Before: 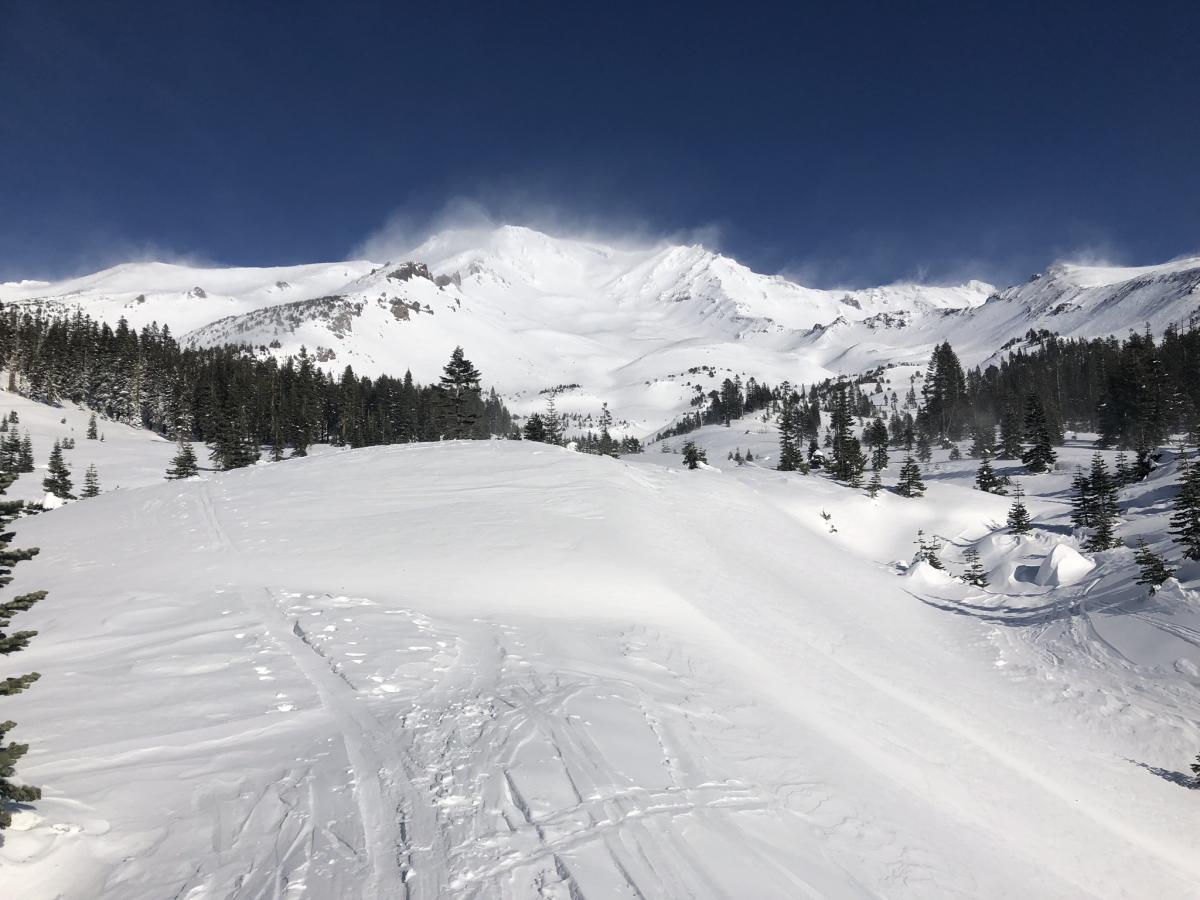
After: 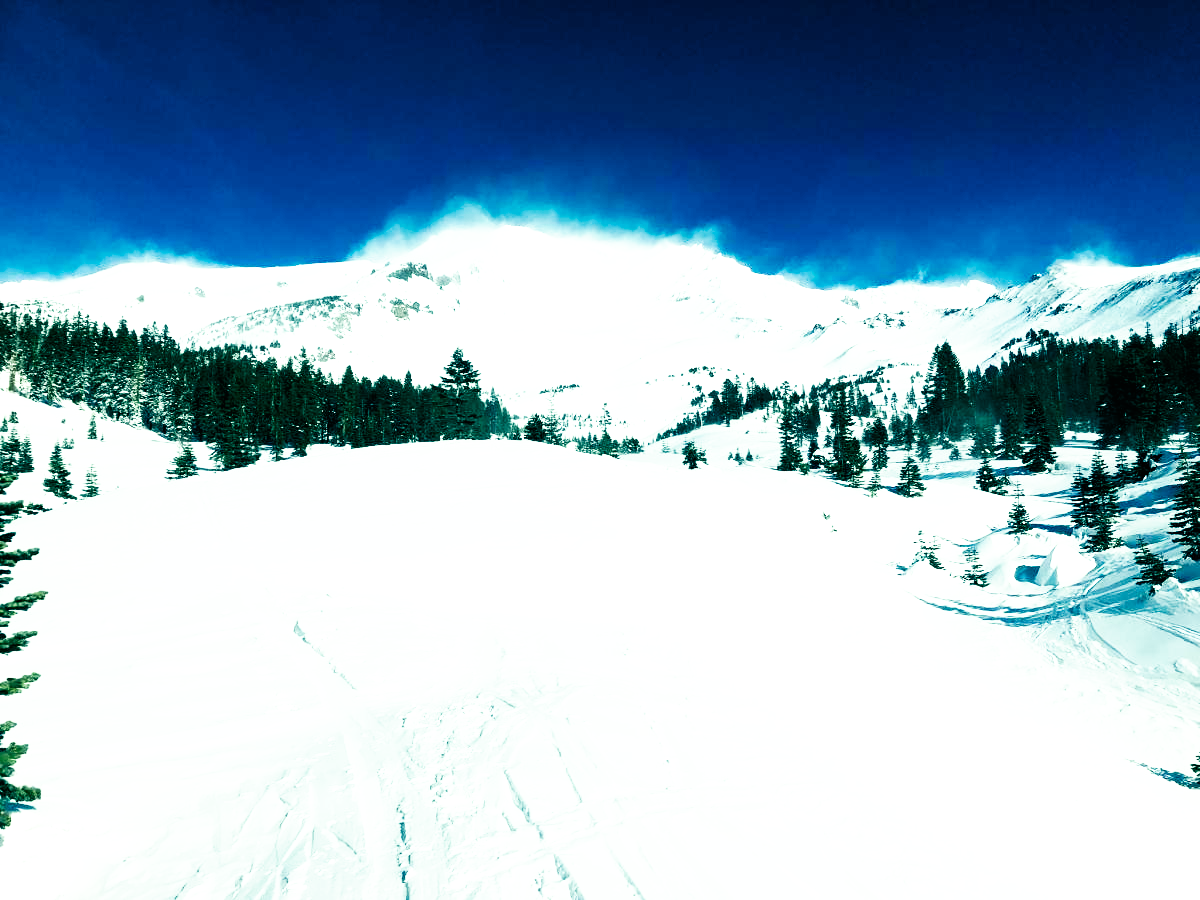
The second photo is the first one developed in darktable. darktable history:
color balance rgb: shadows lift › luminance -7.7%, shadows lift › chroma 2.13%, shadows lift › hue 165.27°, power › luminance -7.77%, power › chroma 1.1%, power › hue 215.88°, highlights gain › luminance 15.15%, highlights gain › chroma 7%, highlights gain › hue 125.57°, global offset › luminance -0.33%, global offset › chroma 0.11%, global offset › hue 165.27°, perceptual saturation grading › global saturation 24.42%, perceptual saturation grading › highlights -24.42%, perceptual saturation grading › mid-tones 24.42%, perceptual saturation grading › shadows 40%, perceptual brilliance grading › global brilliance -5%, perceptual brilliance grading › highlights 24.42%, perceptual brilliance grading › mid-tones 7%, perceptual brilliance grading › shadows -5%
base curve: curves: ch0 [(0, 0) (0.007, 0.004) (0.027, 0.03) (0.046, 0.07) (0.207, 0.54) (0.442, 0.872) (0.673, 0.972) (1, 1)], preserve colors none
